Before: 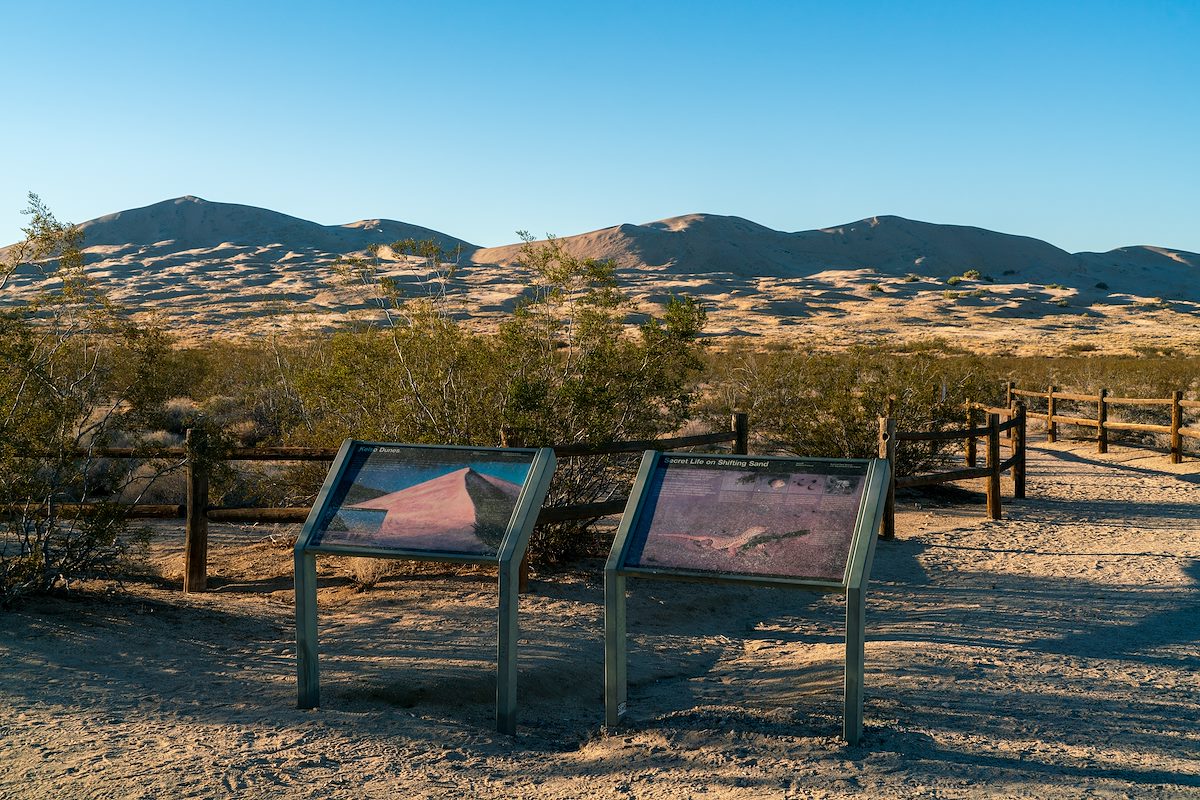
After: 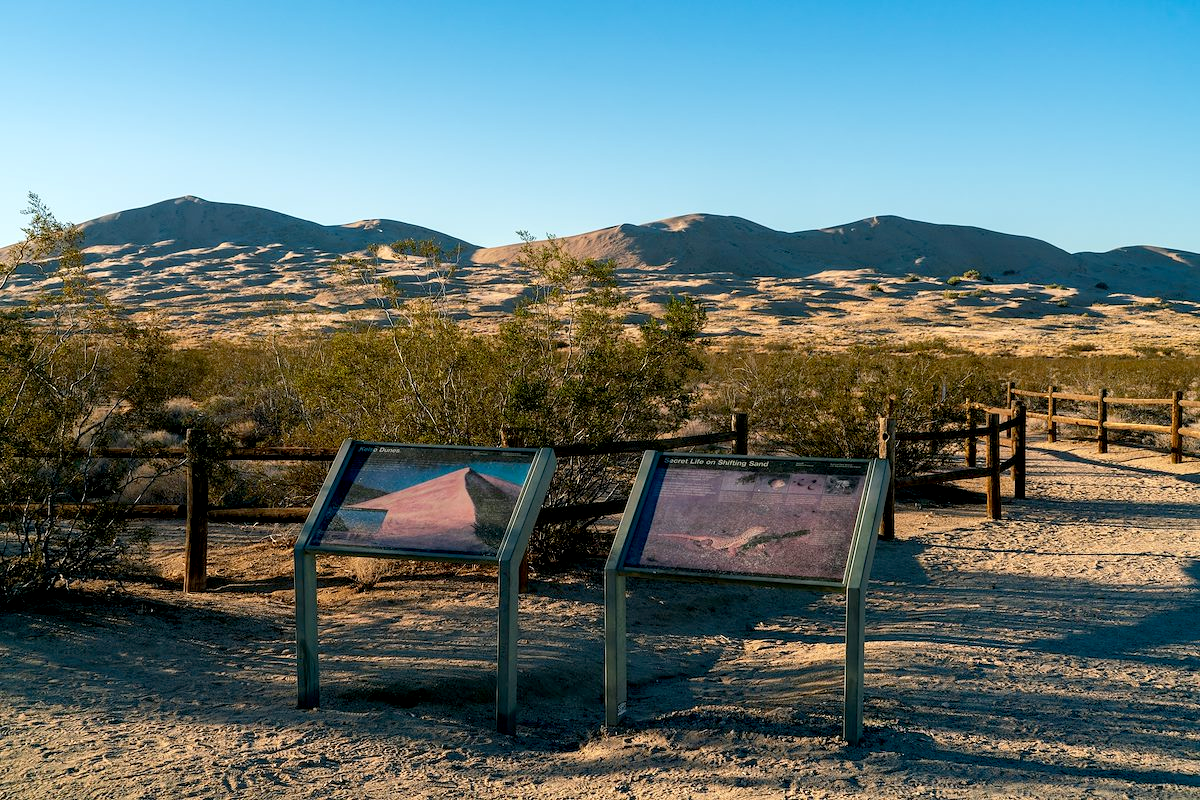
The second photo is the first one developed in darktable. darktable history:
exposure: black level correction 0.007, exposure 0.09 EV, compensate highlight preservation false
